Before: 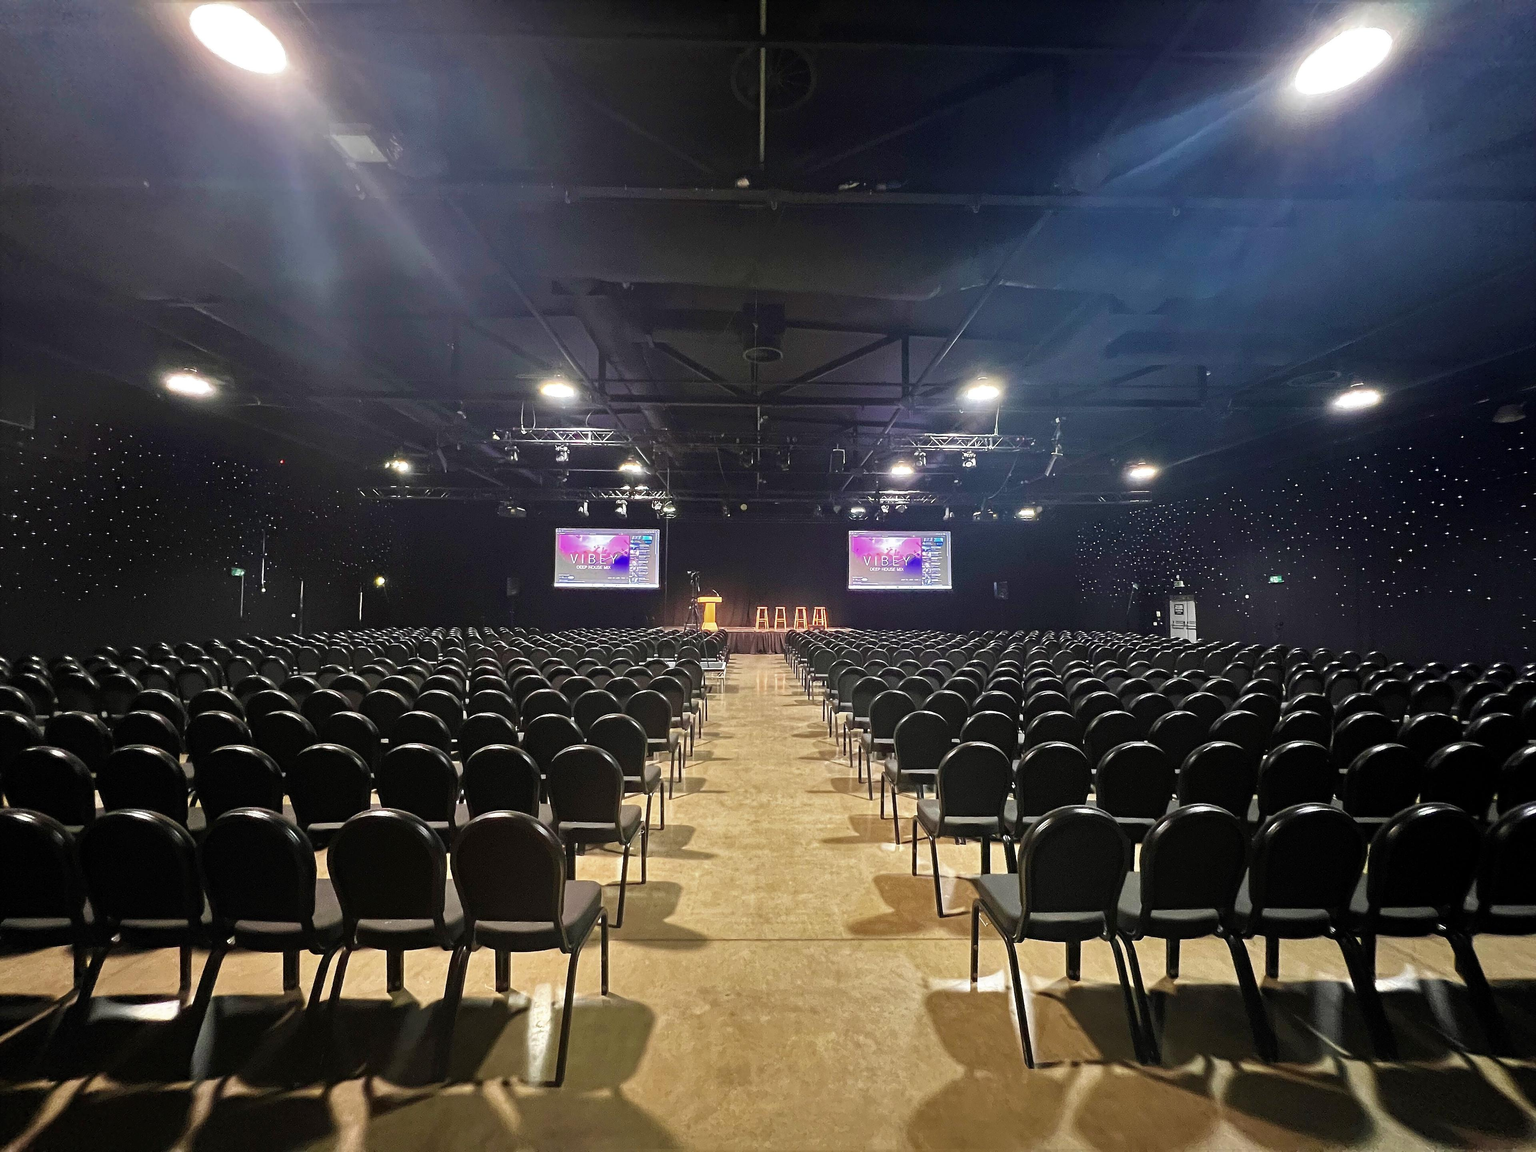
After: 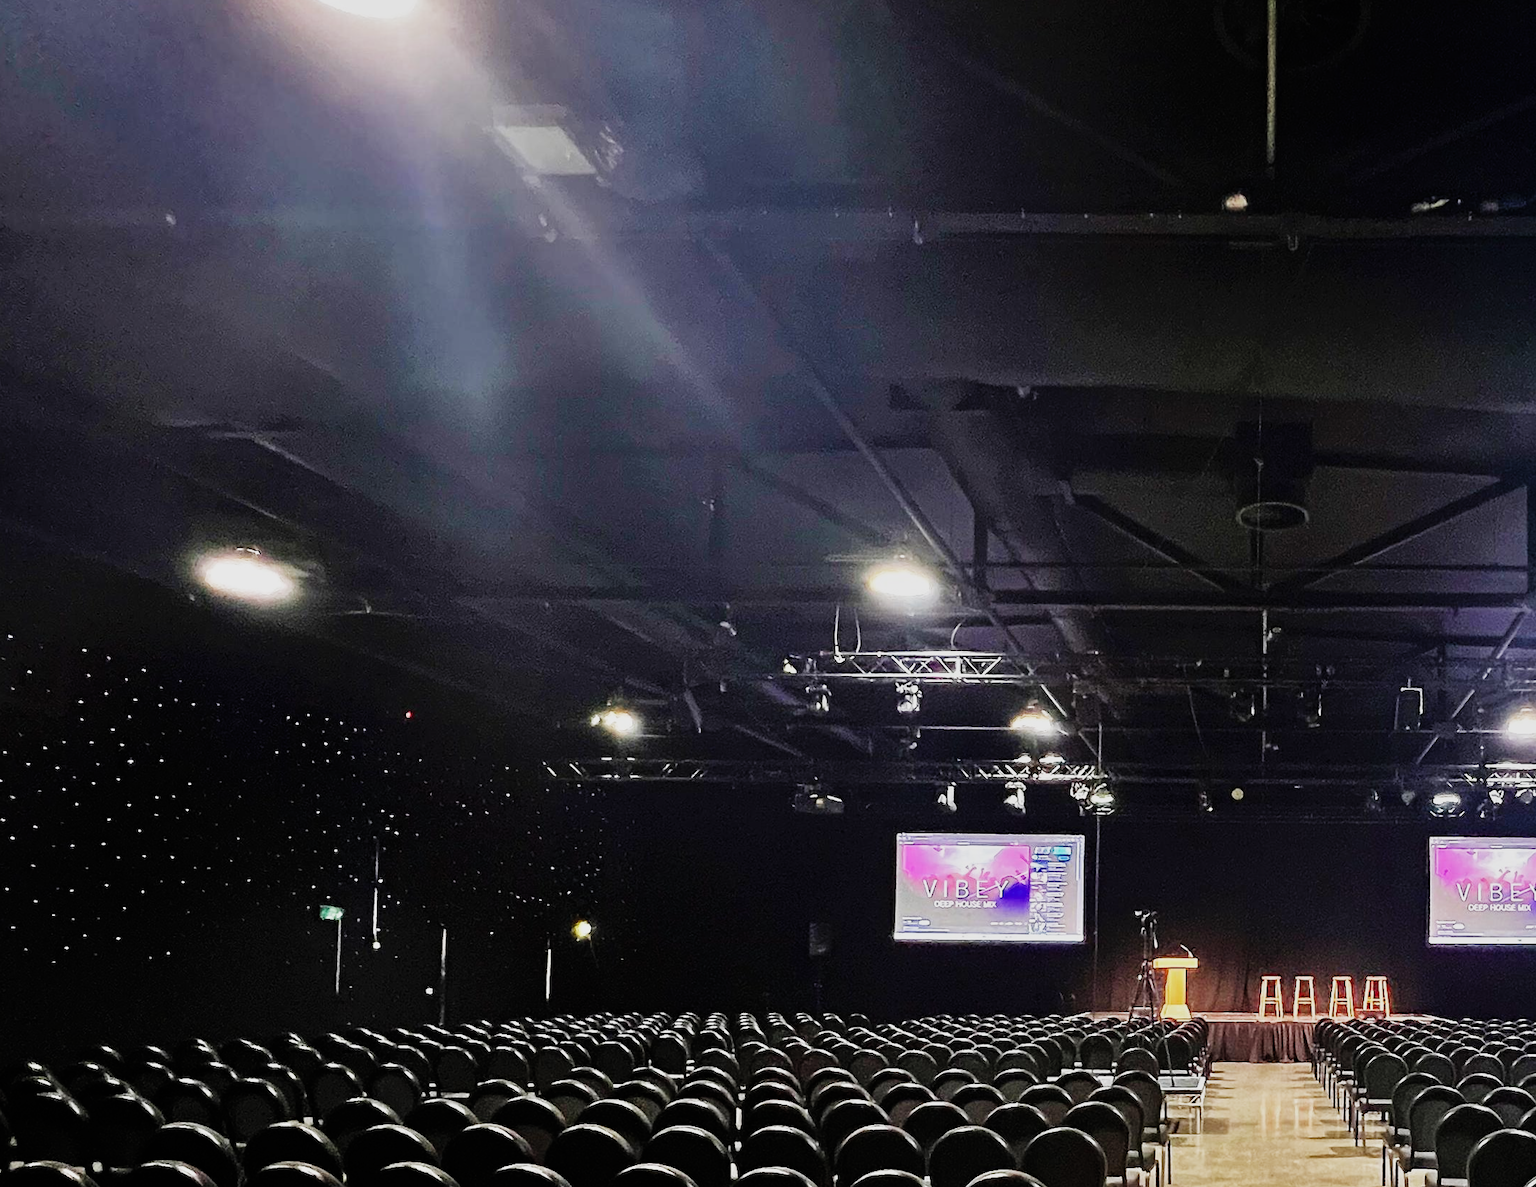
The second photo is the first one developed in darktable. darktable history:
tone equalizer: on, module defaults
sigmoid: contrast 1.8, skew -0.2, preserve hue 0%, red attenuation 0.1, red rotation 0.035, green attenuation 0.1, green rotation -0.017, blue attenuation 0.15, blue rotation -0.052, base primaries Rec2020
shadows and highlights: shadows 29.61, highlights -30.47, low approximation 0.01, soften with gaussian
rotate and perspective: lens shift (horizontal) -0.055, automatic cropping off
crop and rotate: left 3.047%, top 7.509%, right 42.236%, bottom 37.598%
